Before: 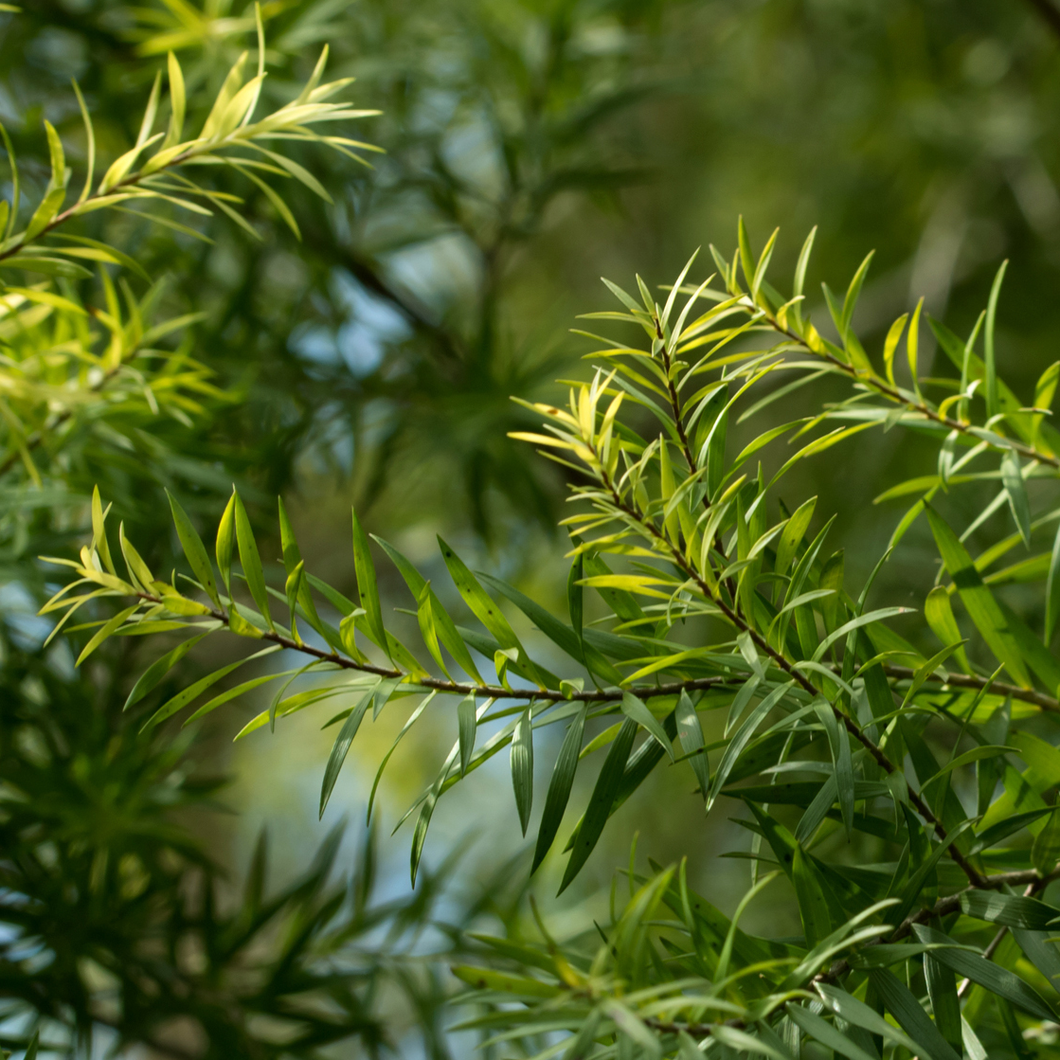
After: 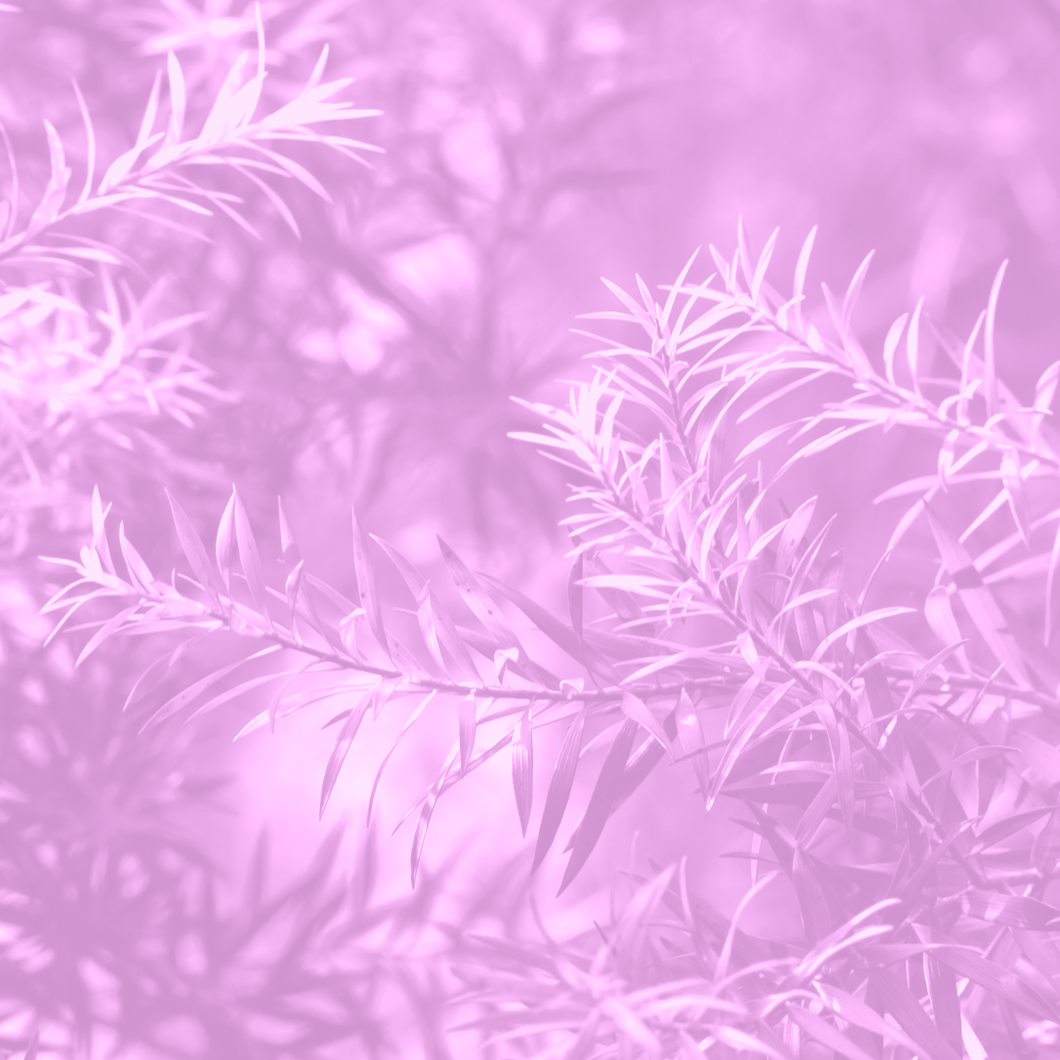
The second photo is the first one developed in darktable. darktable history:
exposure: black level correction 0, exposure 1 EV, compensate highlight preservation false
color contrast: blue-yellow contrast 0.7
shadows and highlights: on, module defaults
color balance: mode lift, gamma, gain (sRGB), lift [1, 1, 0.101, 1]
colorize: hue 331.2°, saturation 75%, source mix 30.28%, lightness 70.52%, version 1
